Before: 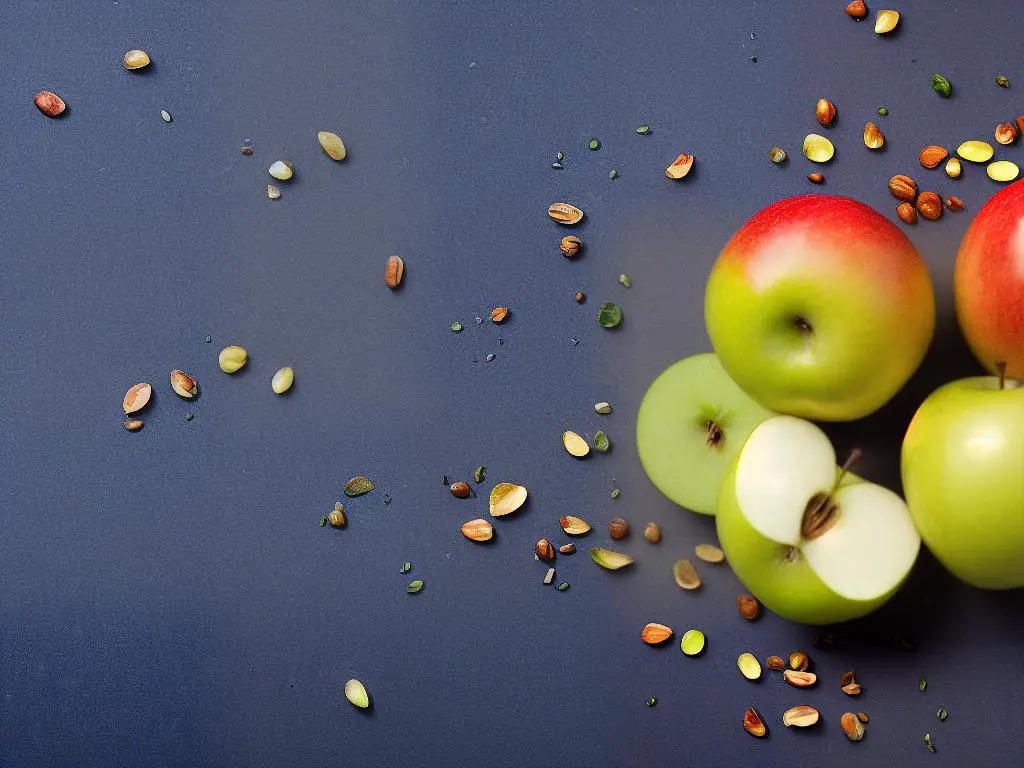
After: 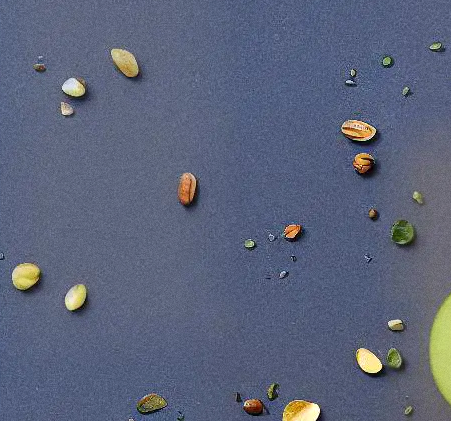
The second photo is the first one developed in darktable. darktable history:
grain: strength 26%
crop: left 20.248%, top 10.86%, right 35.675%, bottom 34.321%
exposure: black level correction 0.001, exposure 0.191 EV, compensate highlight preservation false
